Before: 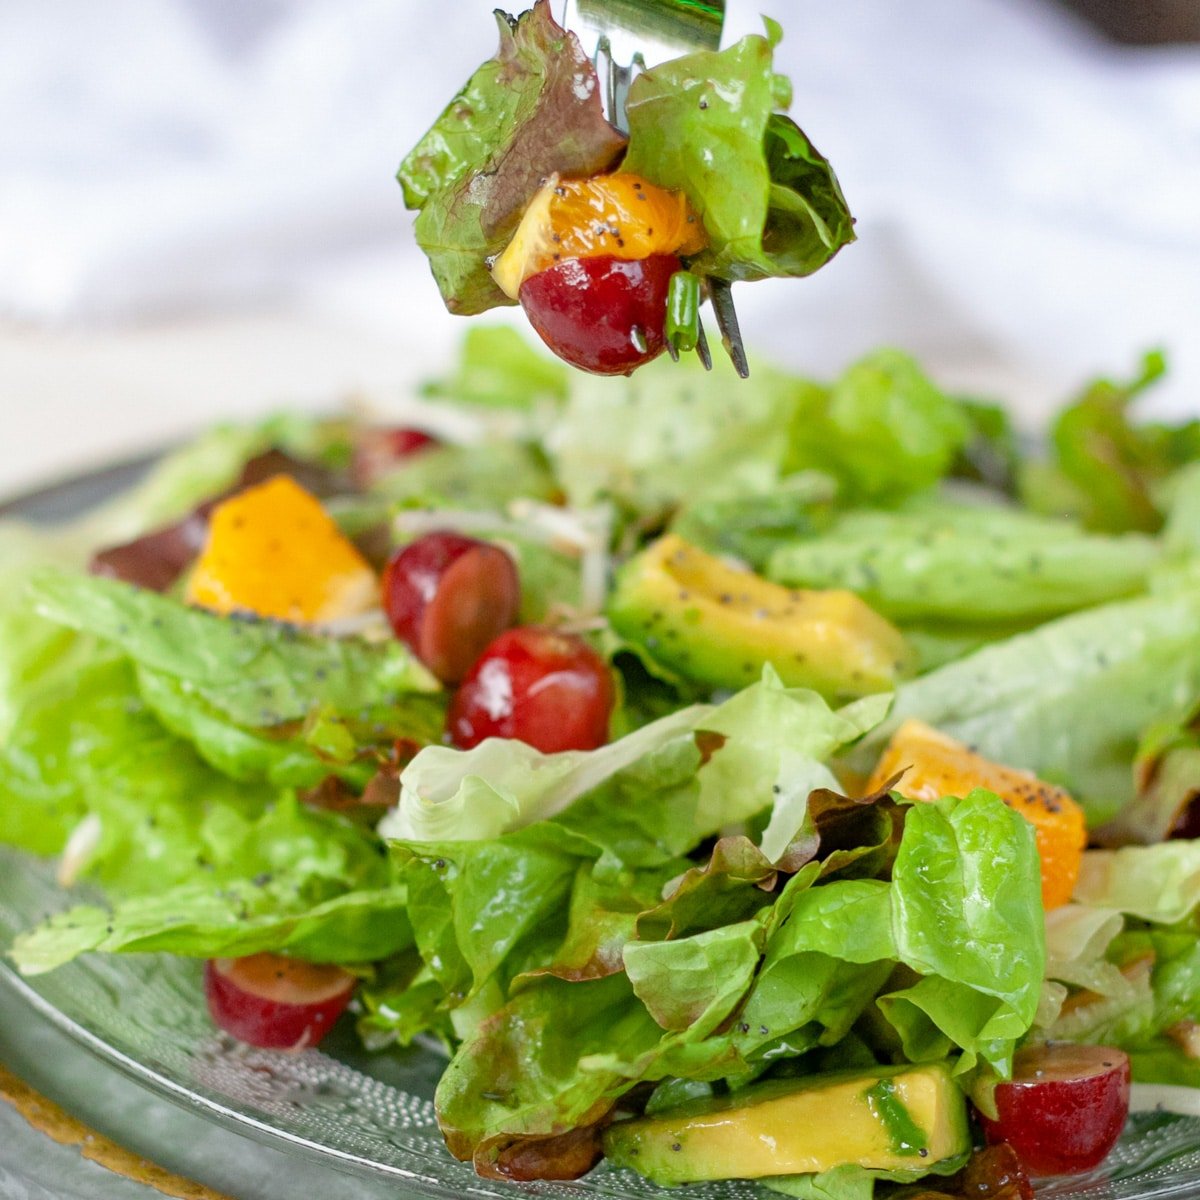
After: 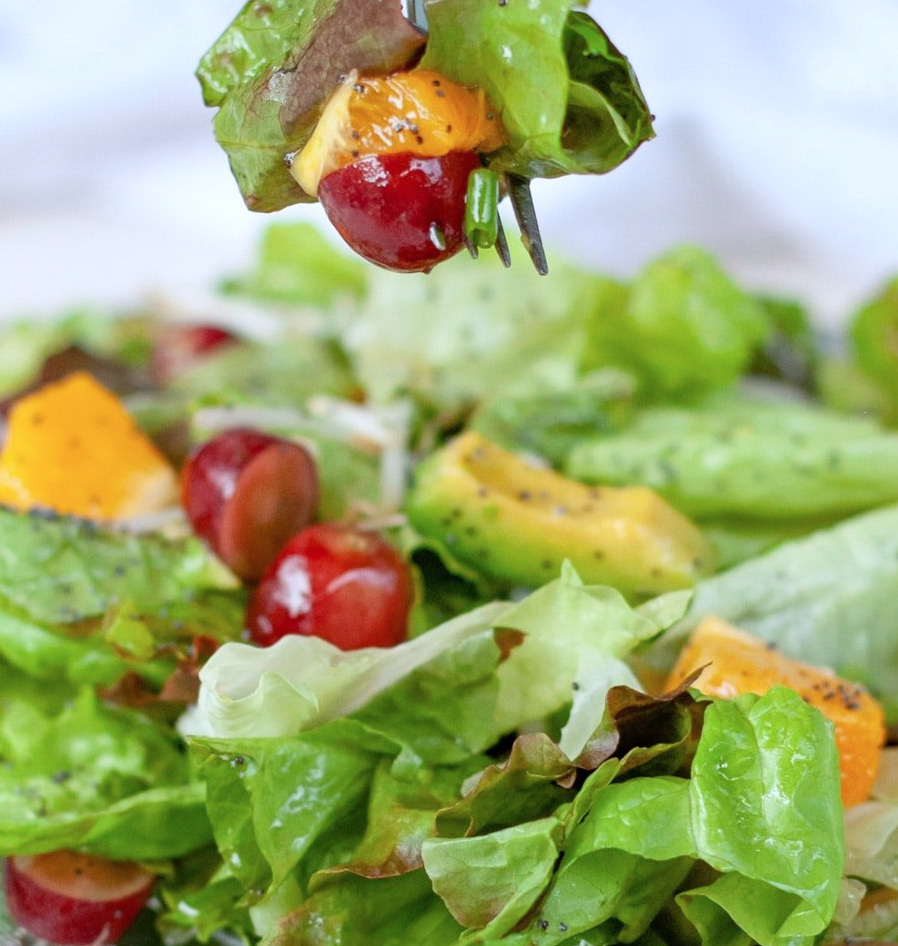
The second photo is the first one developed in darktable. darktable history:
crop: left 16.768%, top 8.653%, right 8.362%, bottom 12.485%
color correction: highlights a* -0.772, highlights b* -8.92
